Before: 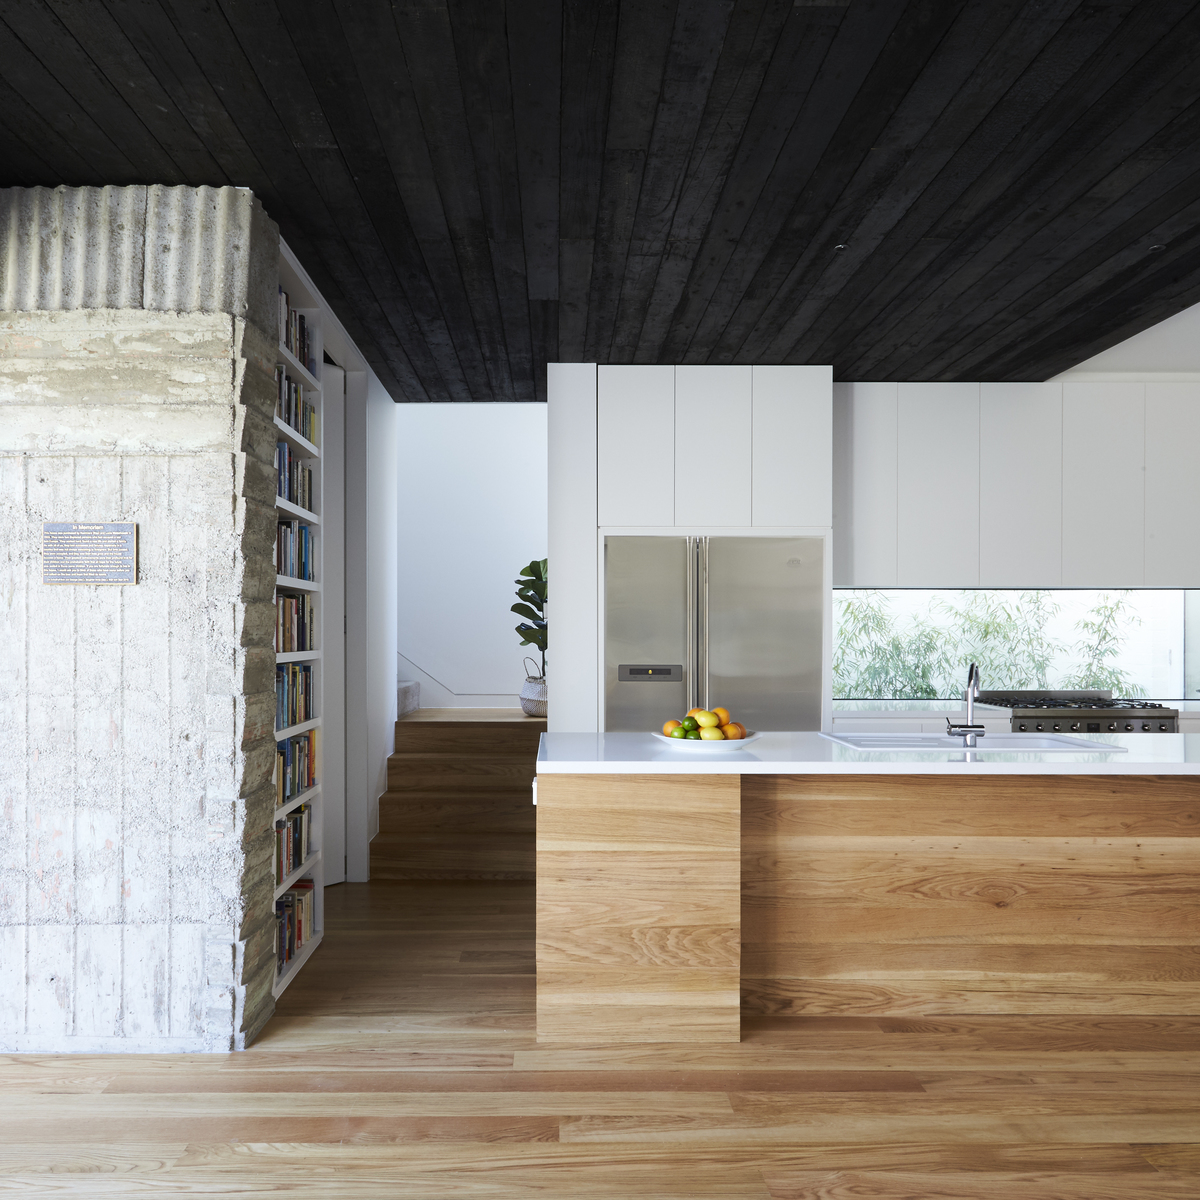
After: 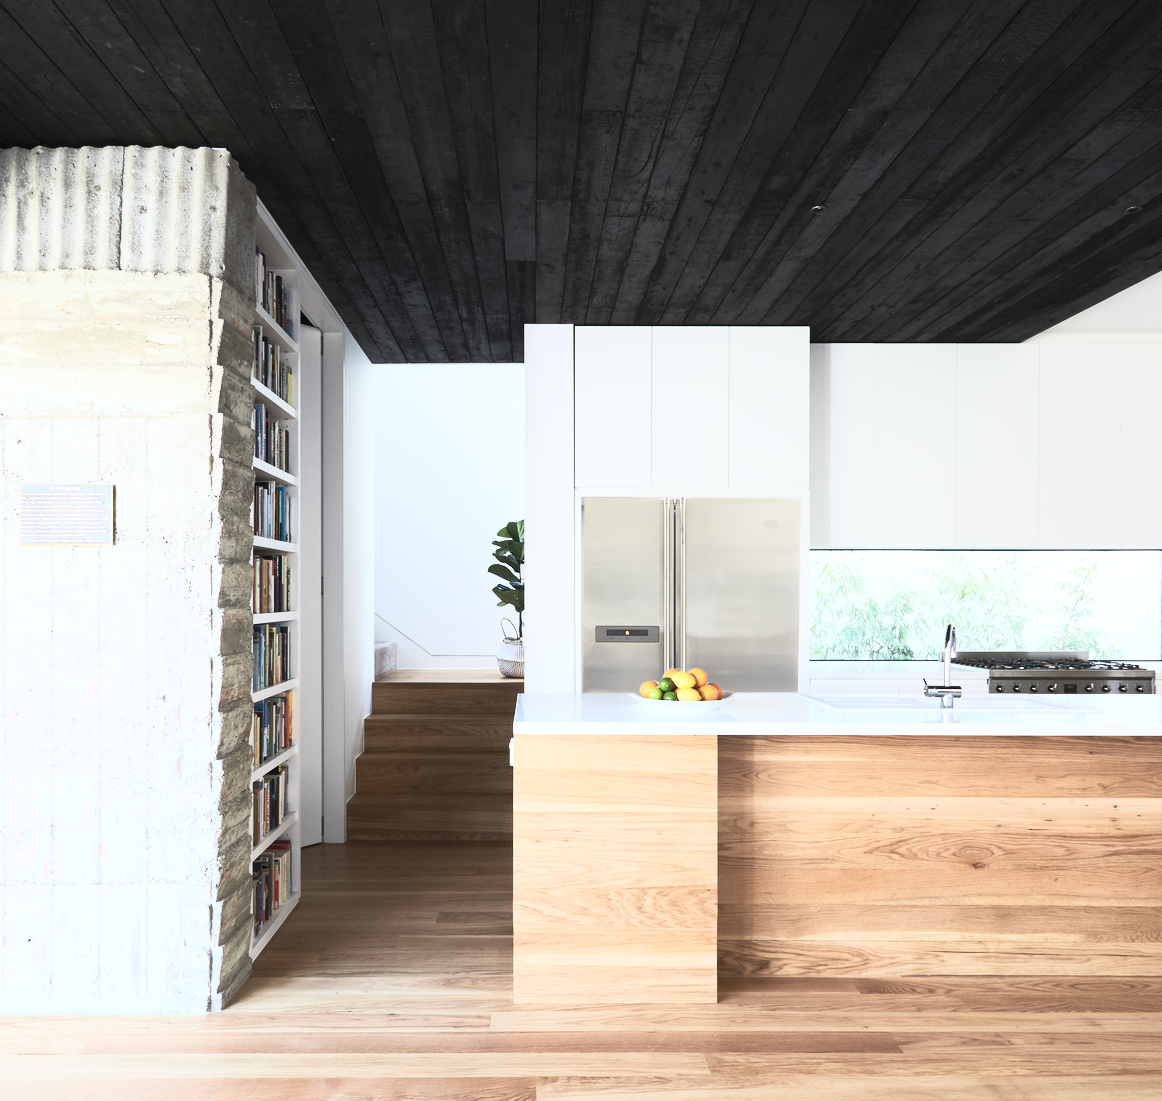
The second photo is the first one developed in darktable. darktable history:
crop: left 1.964%, top 3.251%, right 1.122%, bottom 4.933%
contrast brightness saturation: contrast 0.43, brightness 0.56, saturation -0.19
